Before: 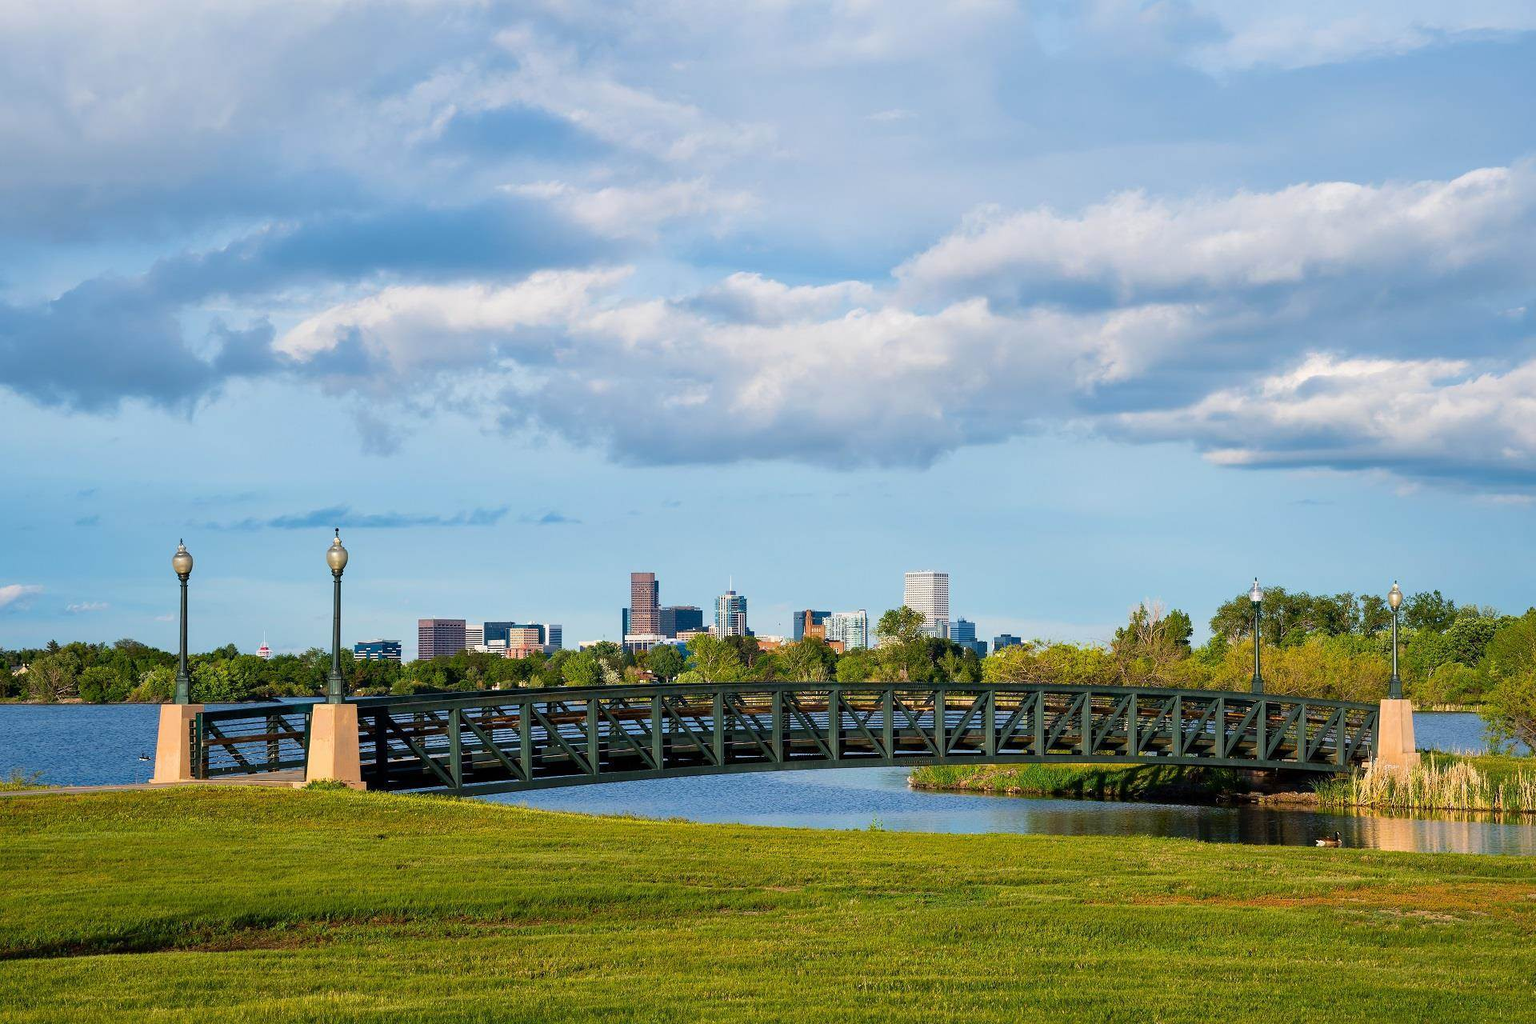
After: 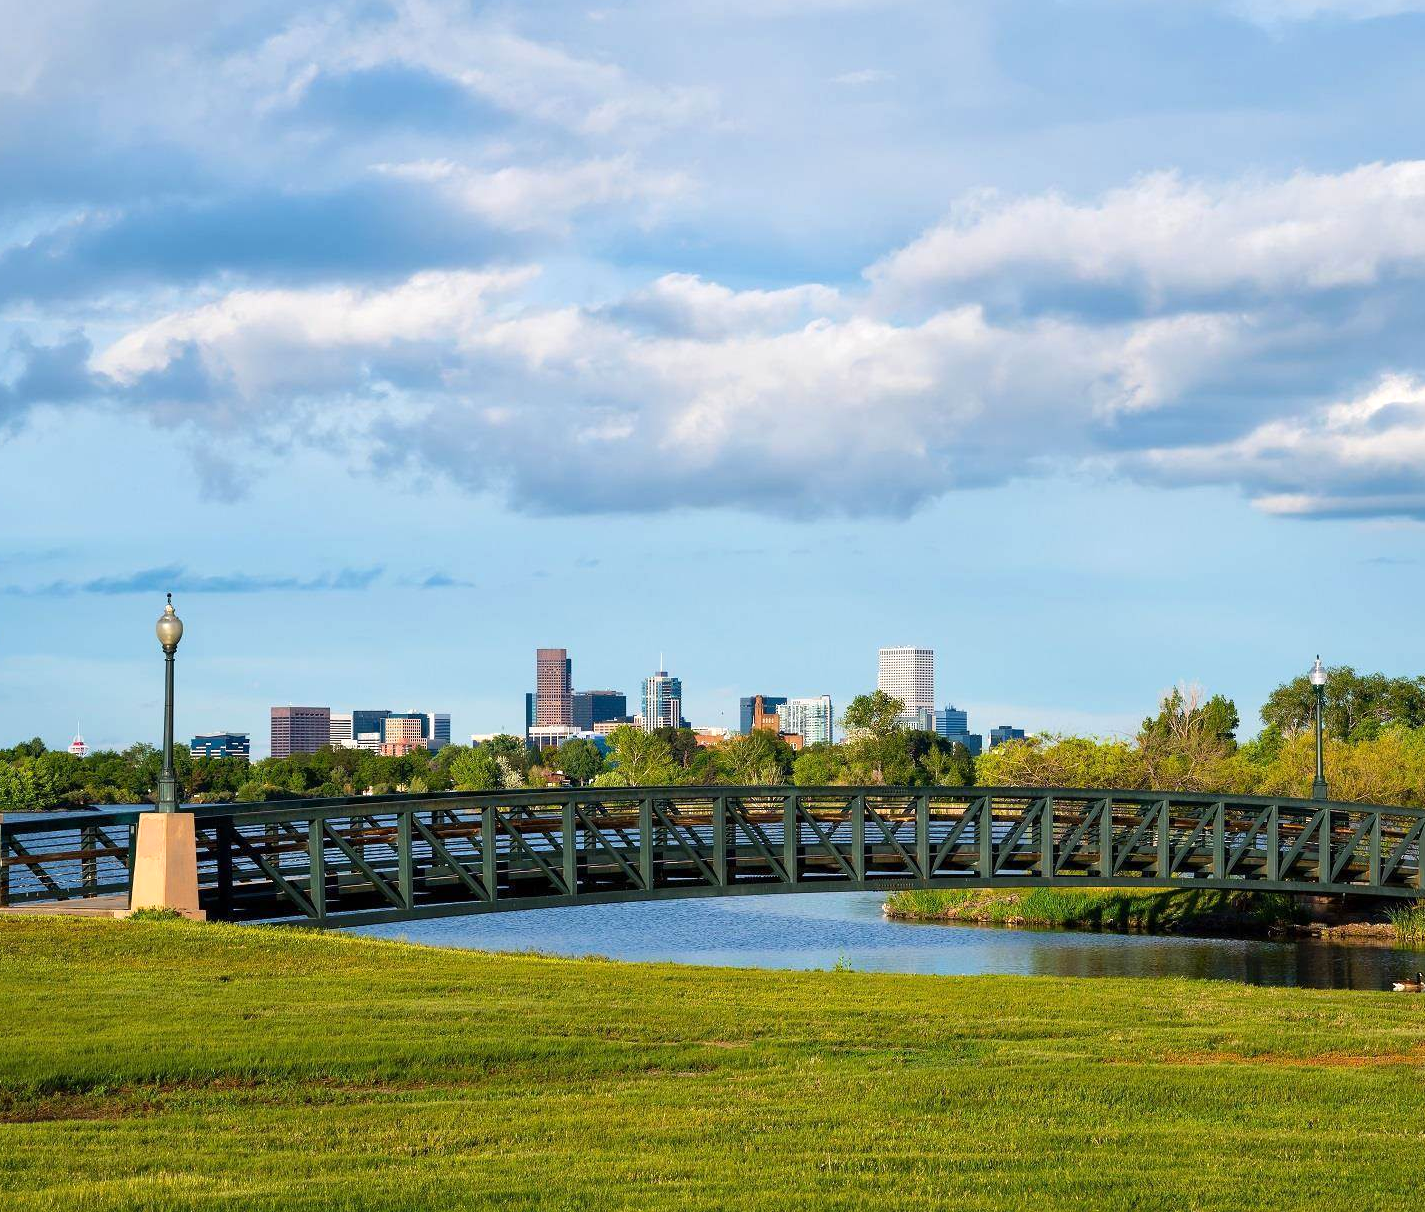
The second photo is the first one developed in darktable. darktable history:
exposure: exposure 0.217 EV, compensate highlight preservation false
crop and rotate: left 13.15%, top 5.251%, right 12.609%
